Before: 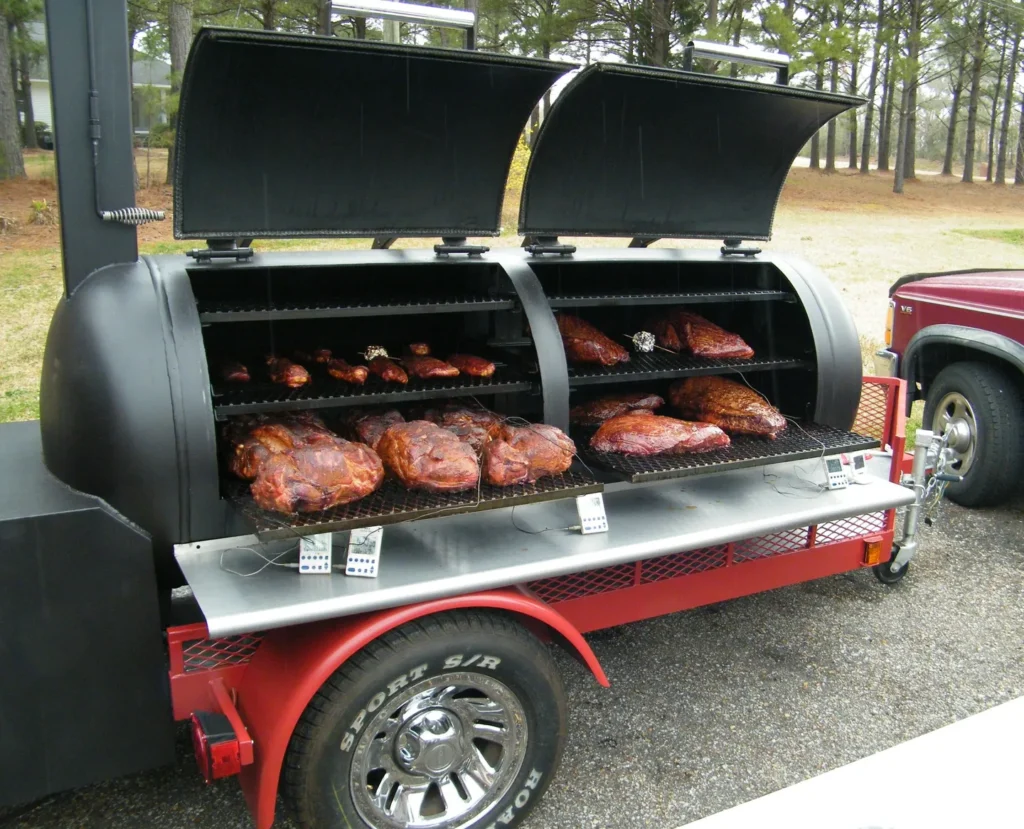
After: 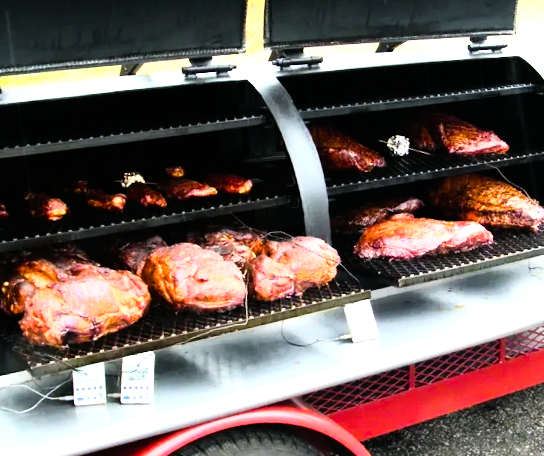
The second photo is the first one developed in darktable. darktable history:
crop: left 25%, top 25%, right 25%, bottom 25%
rotate and perspective: rotation -4.86°, automatic cropping off
rgb curve: curves: ch0 [(0, 0) (0.21, 0.15) (0.24, 0.21) (0.5, 0.75) (0.75, 0.96) (0.89, 0.99) (1, 1)]; ch1 [(0, 0.02) (0.21, 0.13) (0.25, 0.2) (0.5, 0.67) (0.75, 0.9) (0.89, 0.97) (1, 1)]; ch2 [(0, 0.02) (0.21, 0.13) (0.25, 0.2) (0.5, 0.67) (0.75, 0.9) (0.89, 0.97) (1, 1)], compensate middle gray true
levels: levels [0, 0.476, 0.951]
color balance rgb: perceptual saturation grading › global saturation 20%, perceptual saturation grading › highlights -25%, perceptual saturation grading › shadows 25%
white balance: red 1.009, blue 1.027
shadows and highlights: radius 331.84, shadows 53.55, highlights -100, compress 94.63%, highlights color adjustment 73.23%, soften with gaussian
